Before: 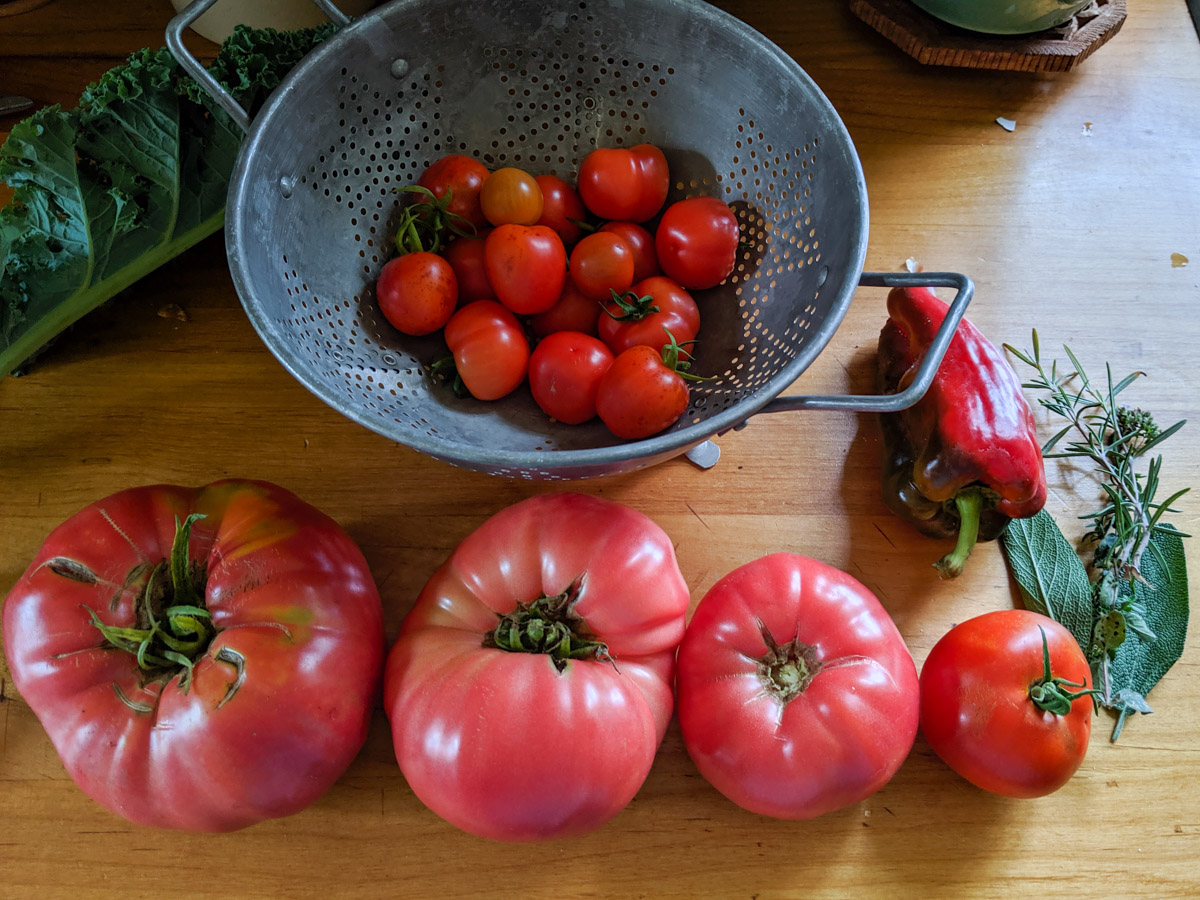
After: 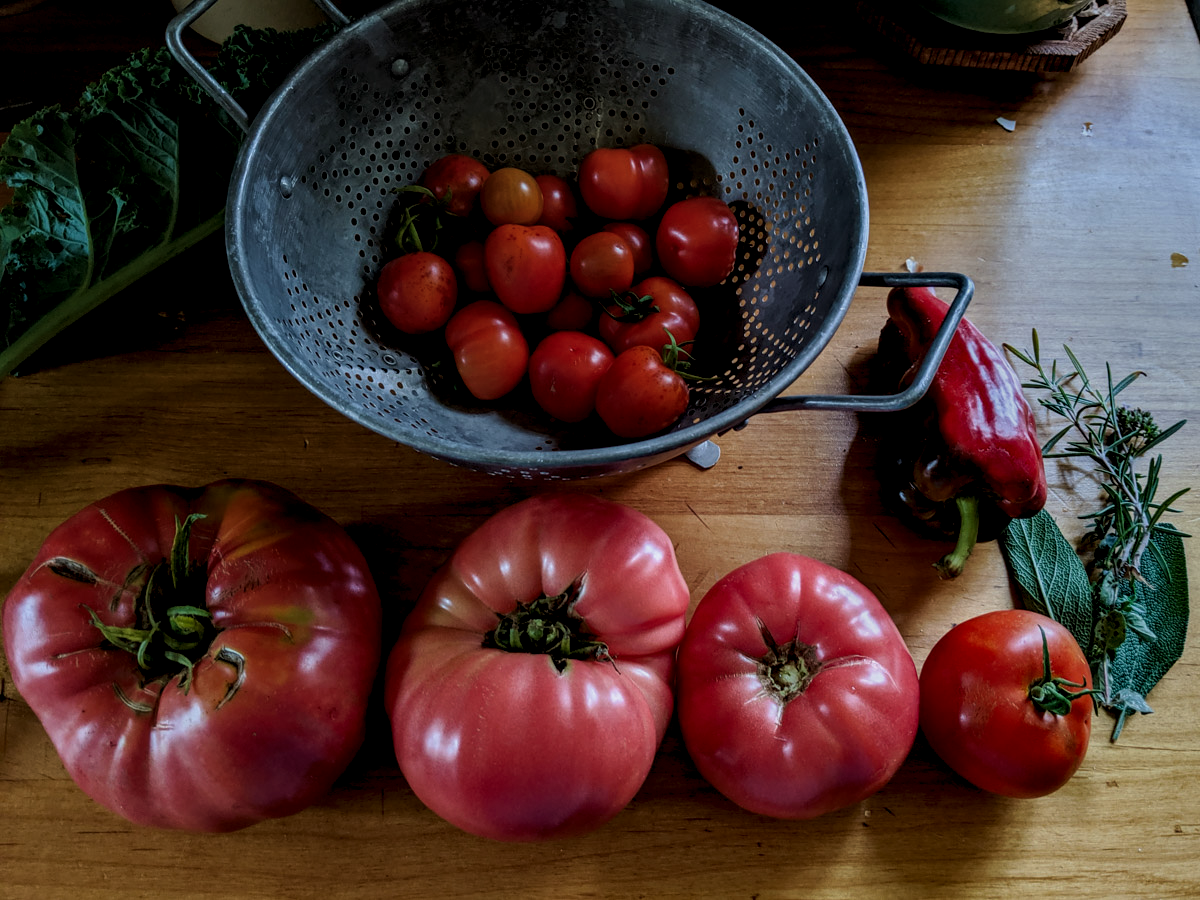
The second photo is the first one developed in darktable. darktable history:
levels: levels [0.012, 0.367, 0.697]
exposure: exposure -2.002 EV, compensate highlight preservation false
velvia: strength 21.76%
local contrast: detail 150%
